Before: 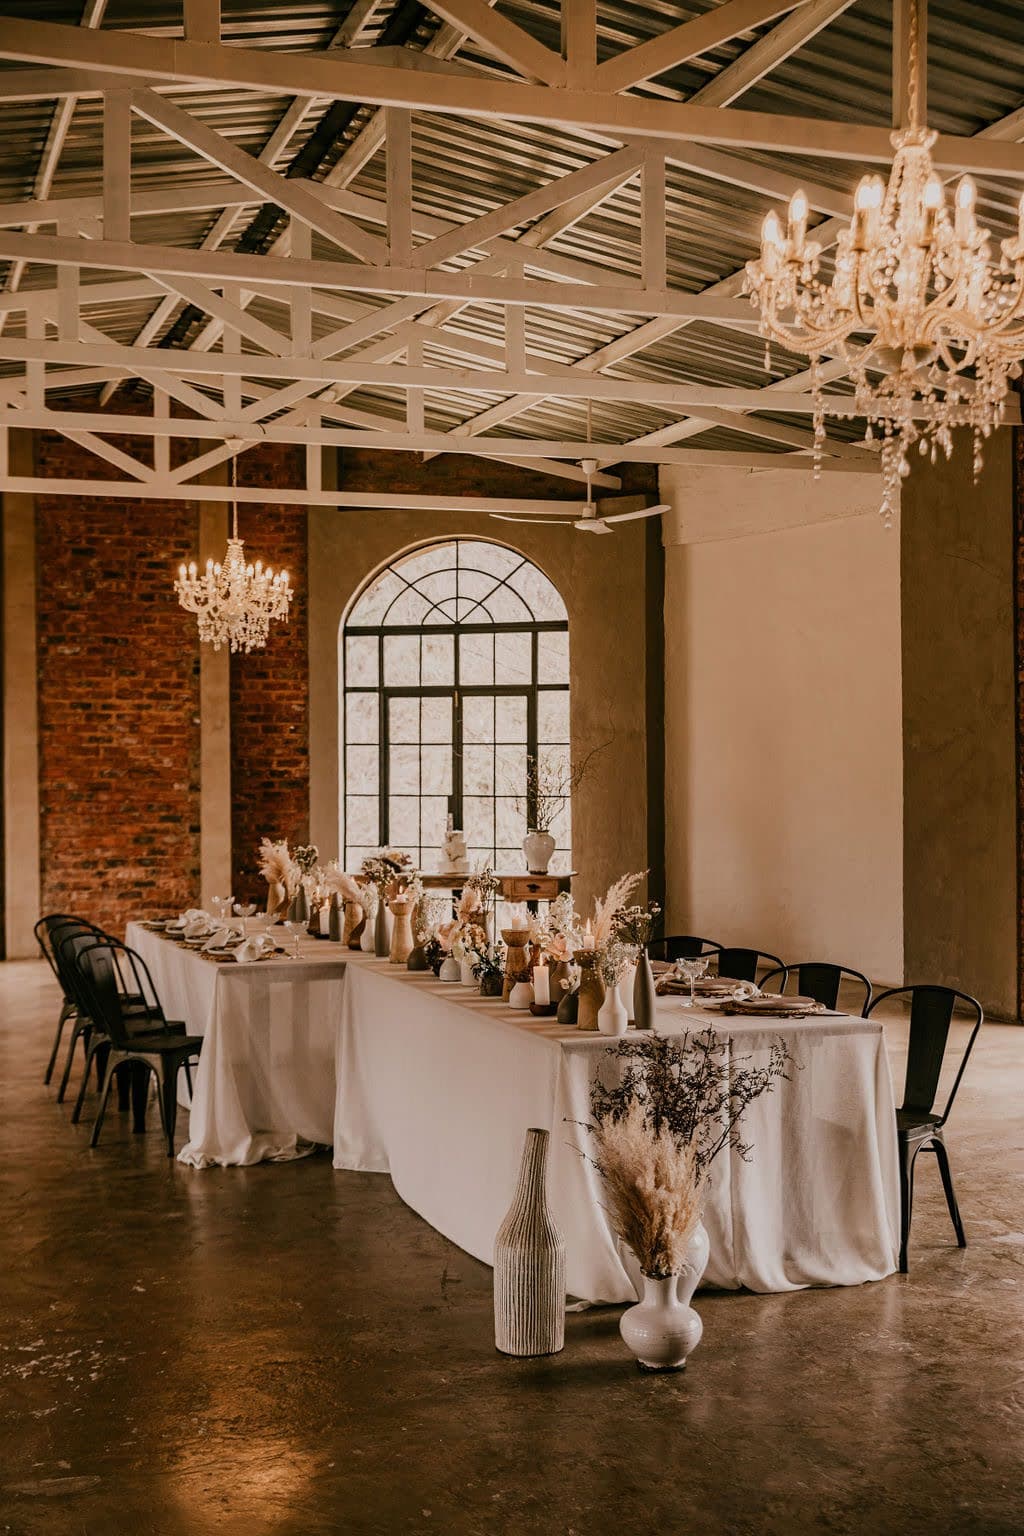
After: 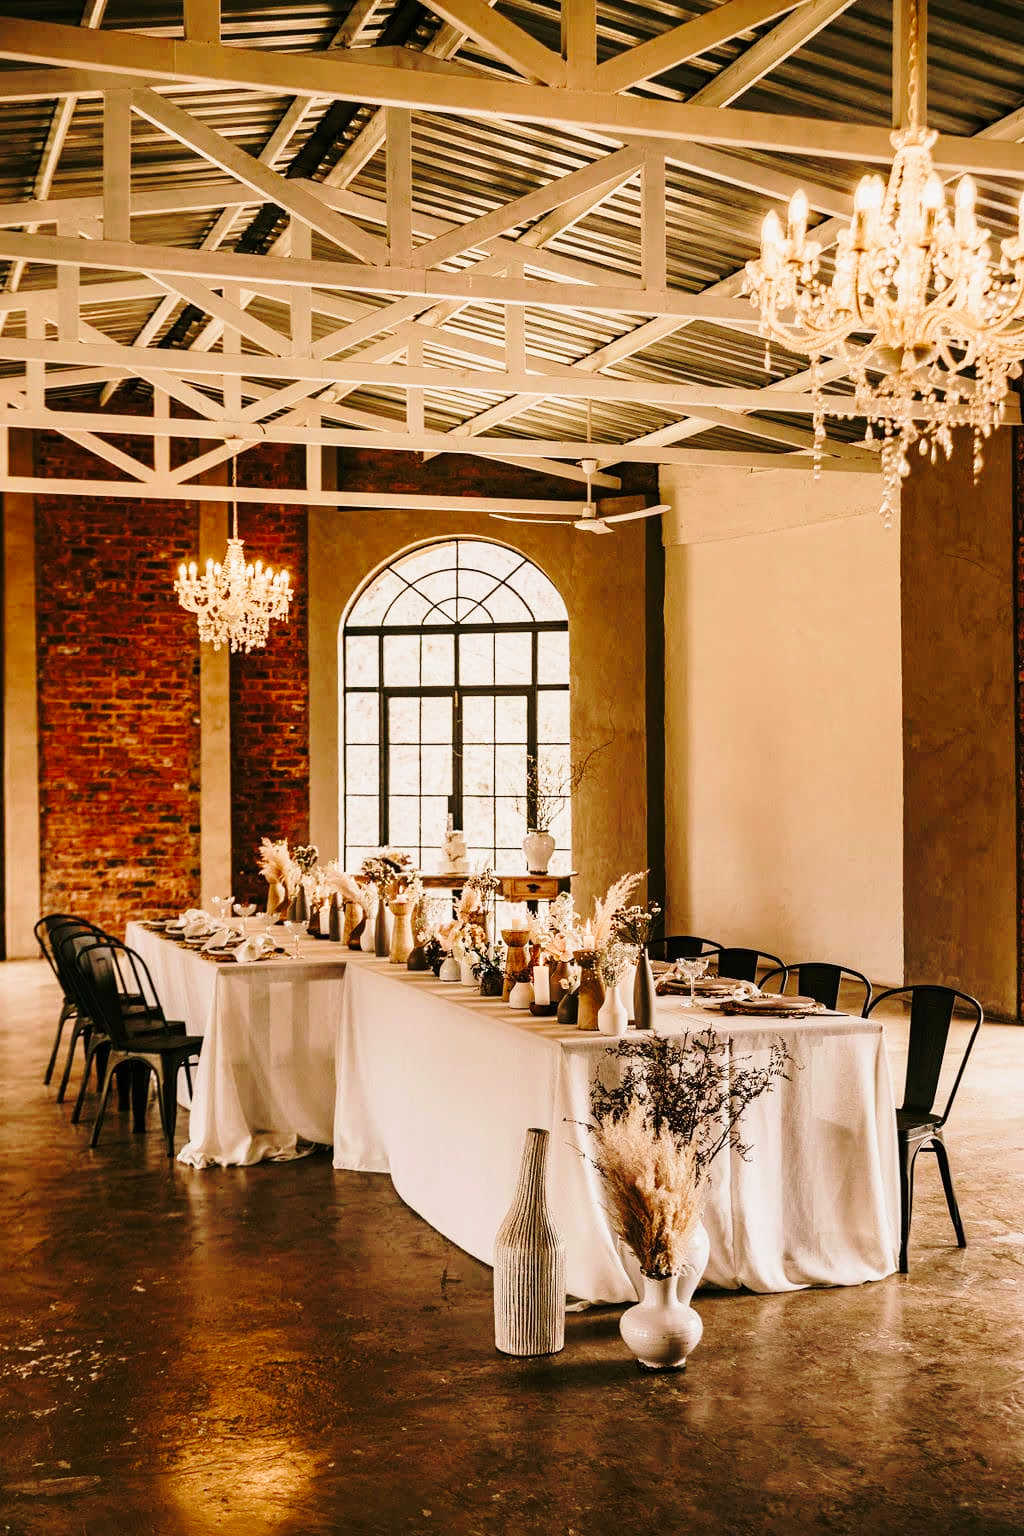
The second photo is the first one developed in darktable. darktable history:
velvia: on, module defaults
base curve: curves: ch0 [(0, 0) (0.032, 0.037) (0.105, 0.228) (0.435, 0.76) (0.856, 0.983) (1, 1)], preserve colors none
